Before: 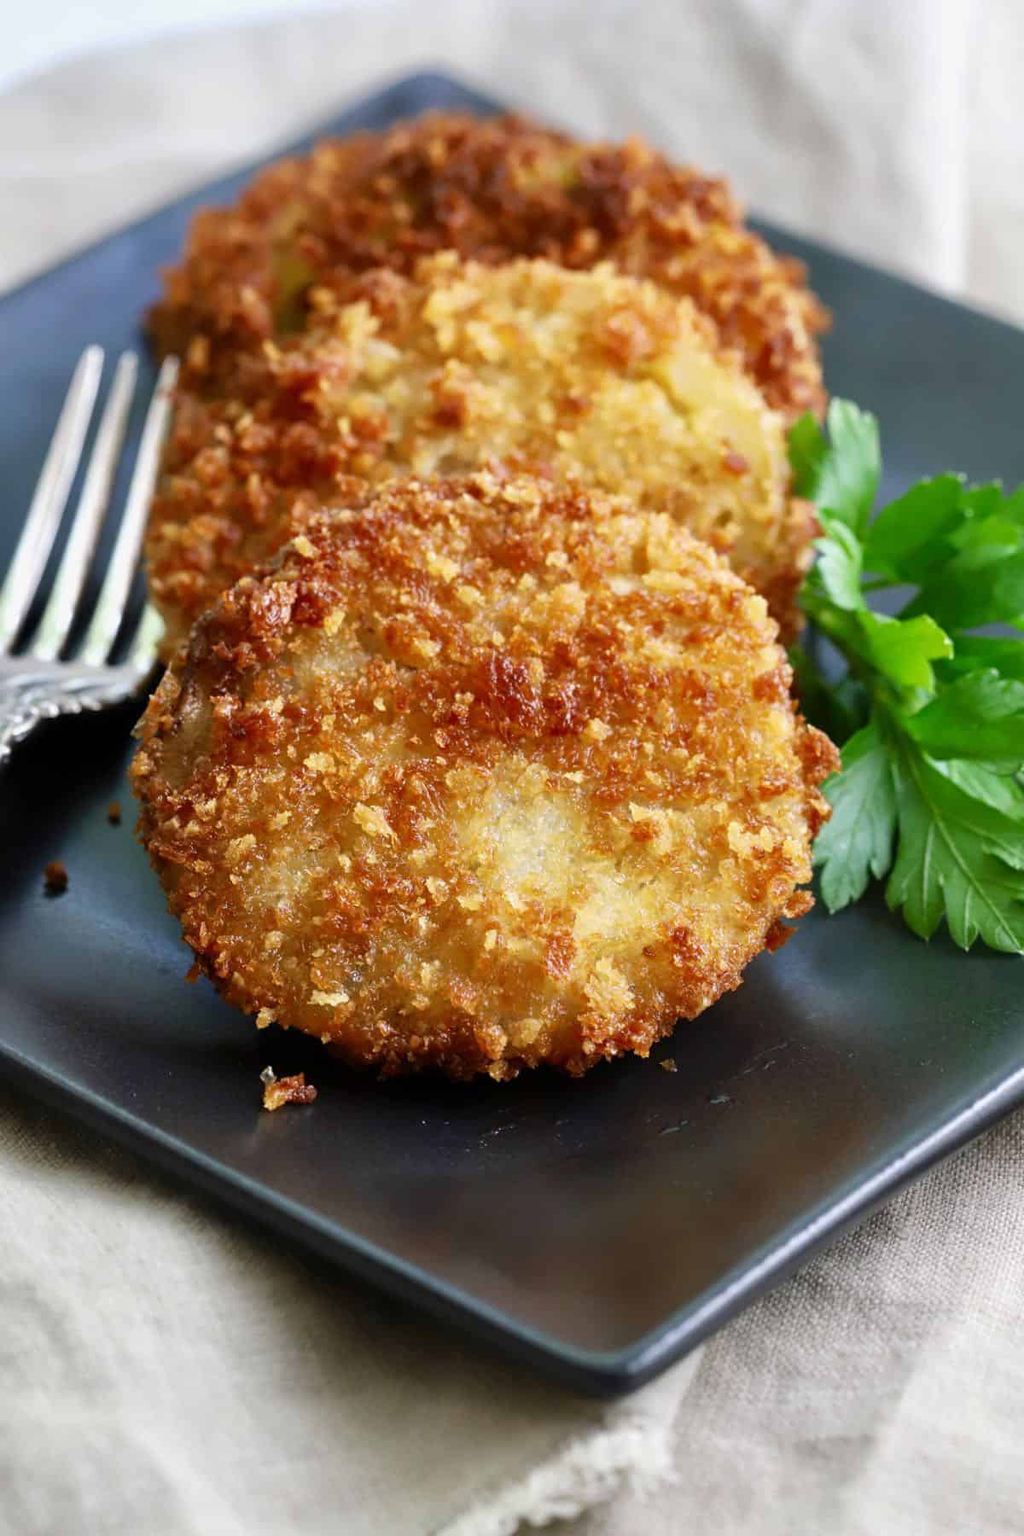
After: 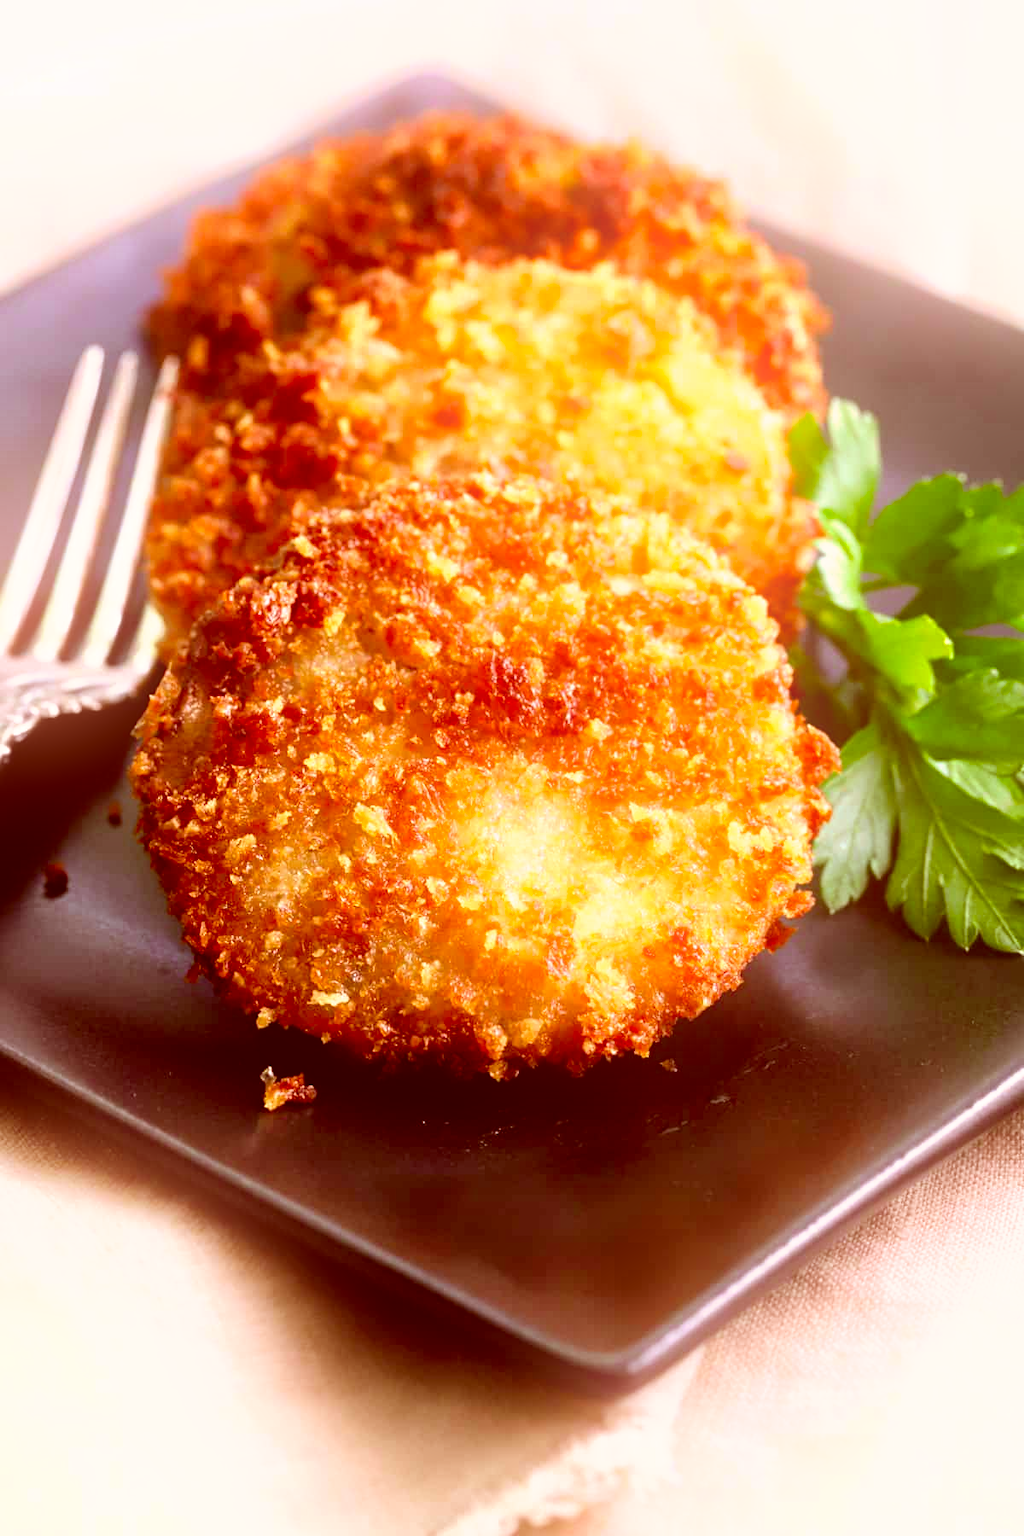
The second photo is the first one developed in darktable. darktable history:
bloom: on, module defaults
color balance: lift [1, 1.001, 0.999, 1.001], gamma [1, 1.004, 1.007, 0.993], gain [1, 0.991, 0.987, 1.013], contrast 7.5%, contrast fulcrum 10%, output saturation 115%
tone curve: curves: ch0 [(0, 0) (0.003, 0.002) (0.011, 0.01) (0.025, 0.022) (0.044, 0.039) (0.069, 0.061) (0.1, 0.088) (0.136, 0.126) (0.177, 0.167) (0.224, 0.211) (0.277, 0.27) (0.335, 0.335) (0.399, 0.407) (0.468, 0.485) (0.543, 0.569) (0.623, 0.659) (0.709, 0.756) (0.801, 0.851) (0.898, 0.961) (1, 1)], preserve colors none
color correction: highlights a* 9.03, highlights b* 8.71, shadows a* 40, shadows b* 40, saturation 0.8
